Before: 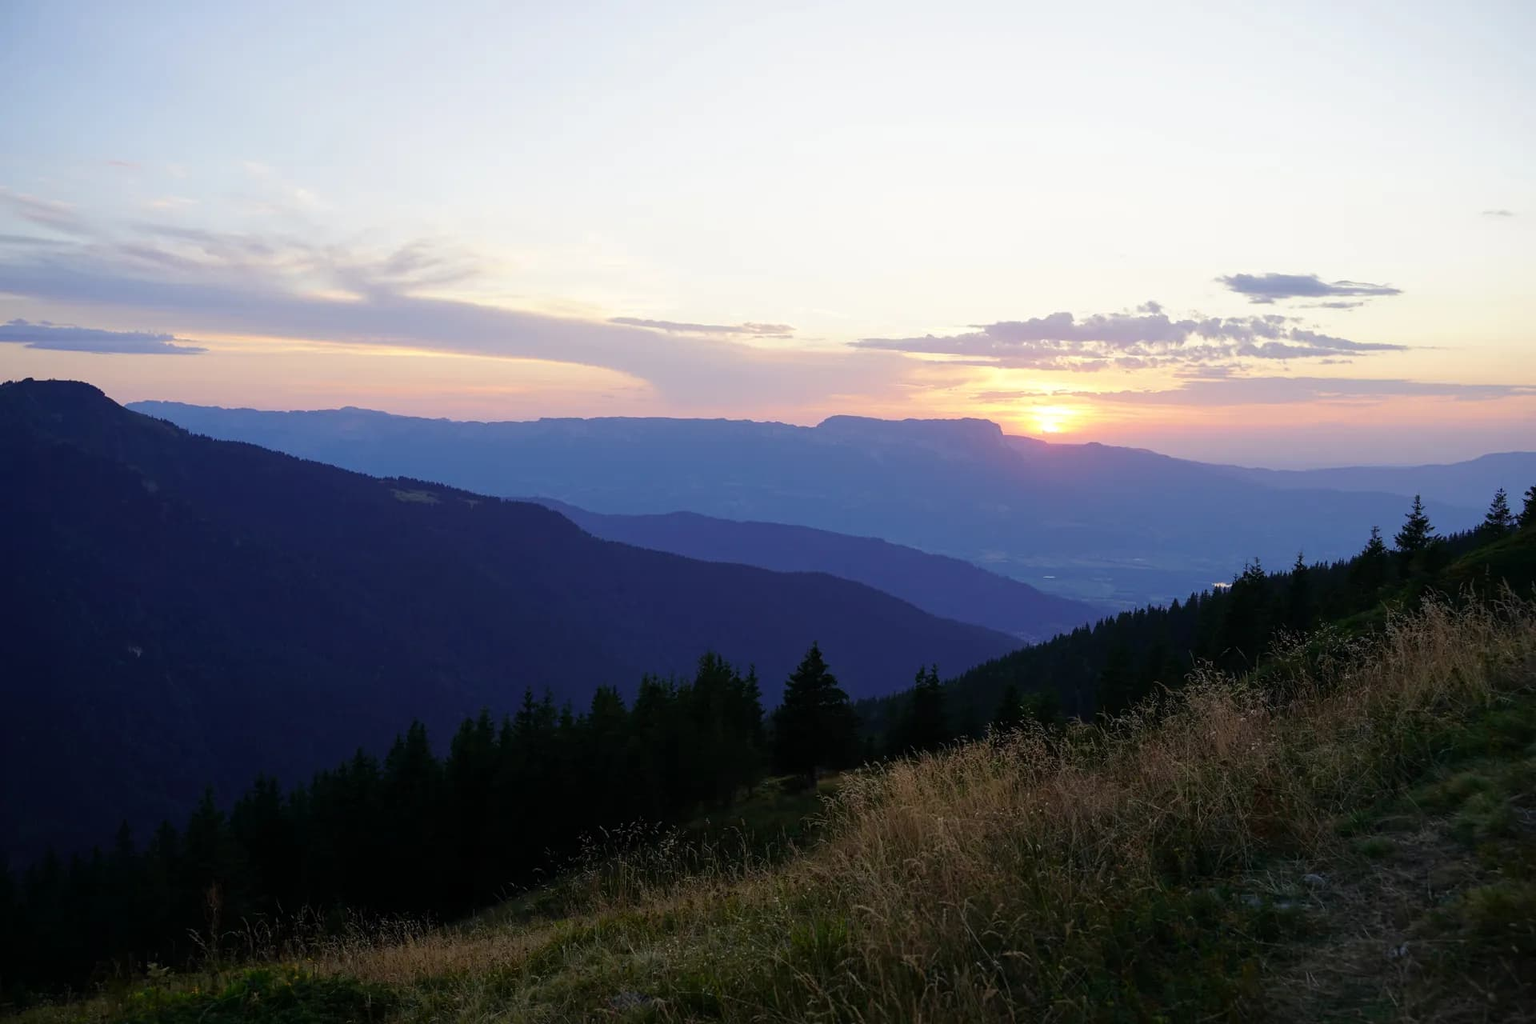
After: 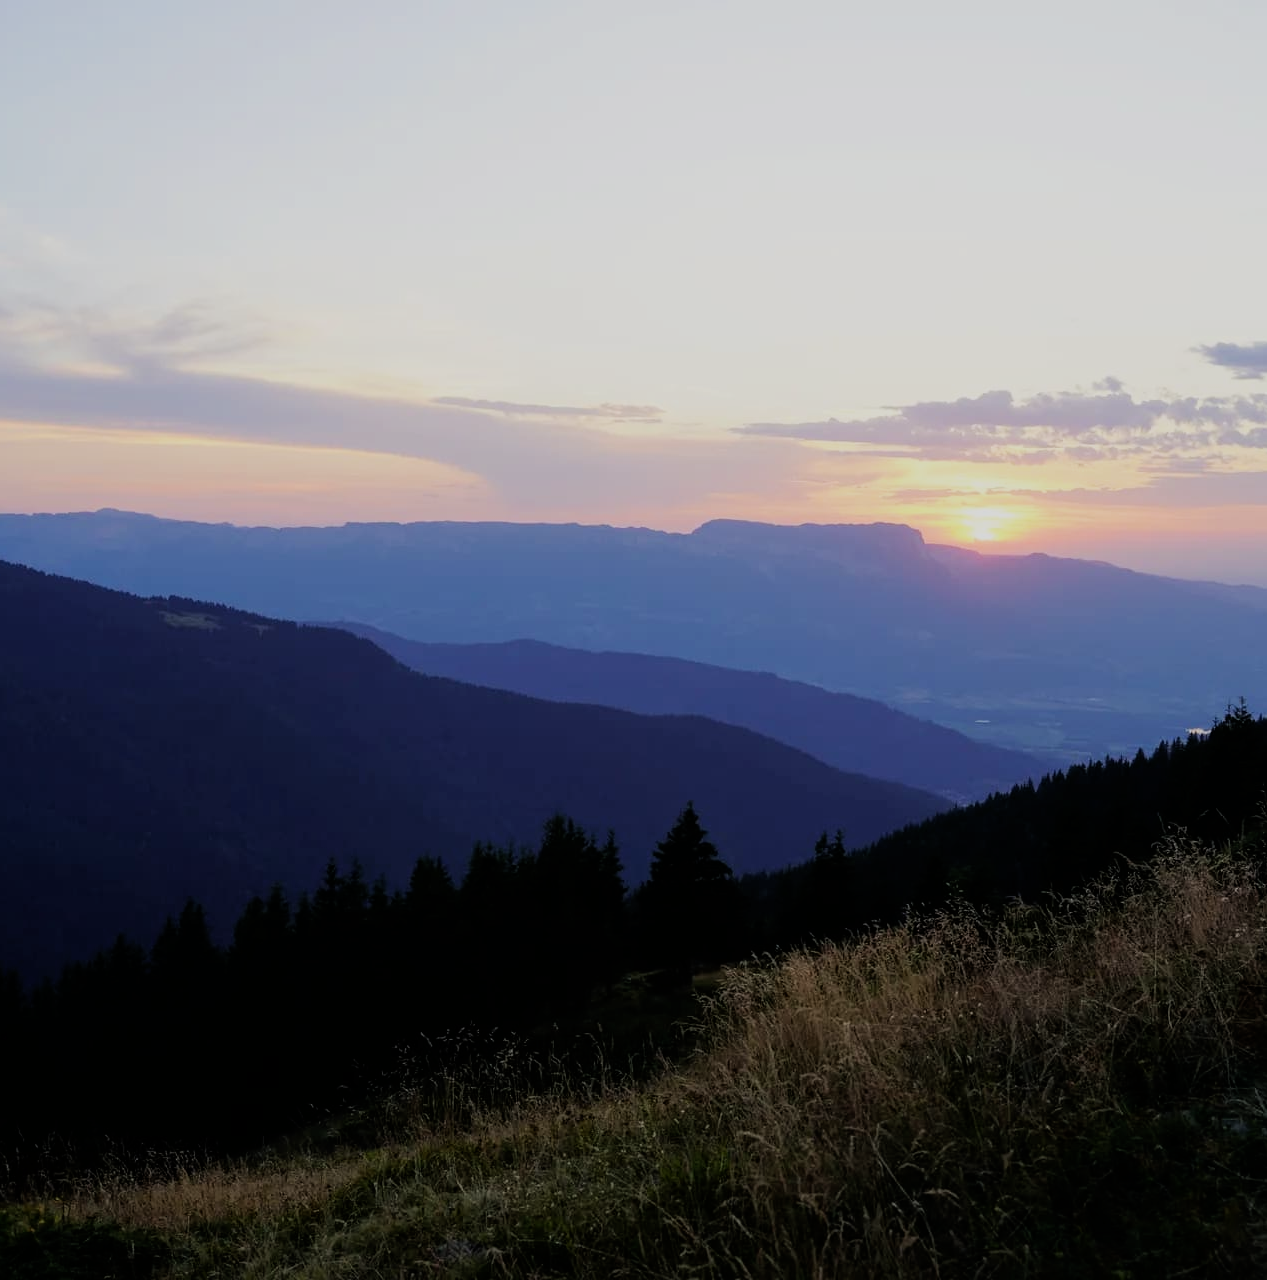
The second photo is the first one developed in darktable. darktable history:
filmic rgb: black relative exposure -7.65 EV, white relative exposure 4.56 EV, hardness 3.61, contrast 1.059
crop: left 17.174%, right 16.788%
